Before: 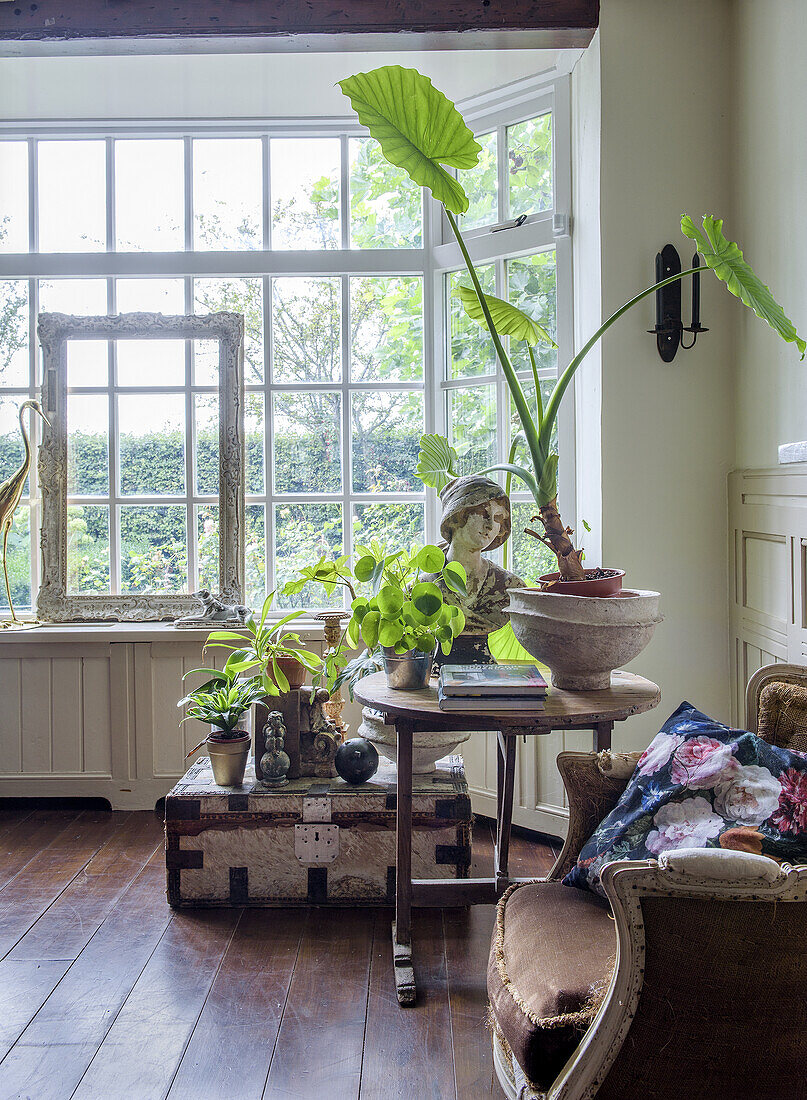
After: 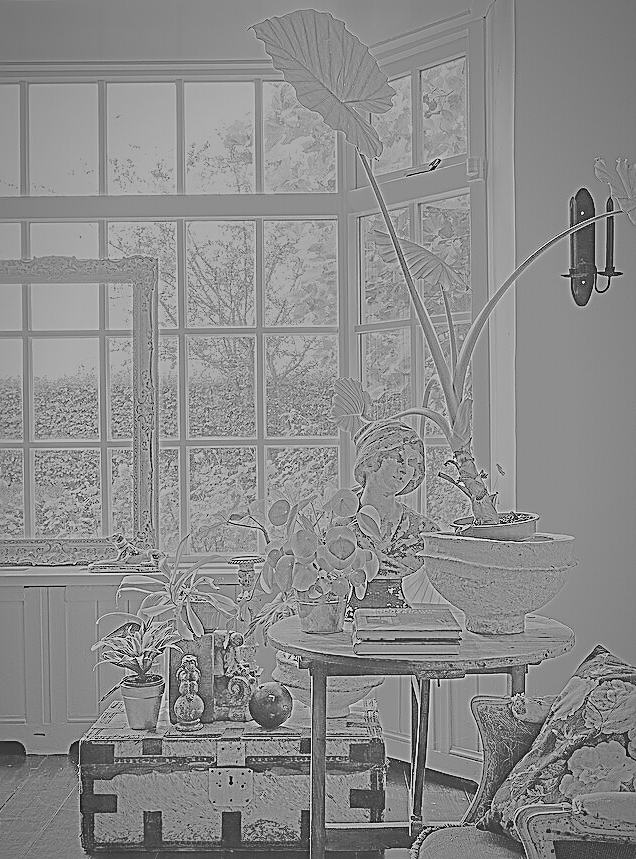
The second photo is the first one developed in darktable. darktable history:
crop and rotate: left 10.77%, top 5.1%, right 10.41%, bottom 16.76%
base curve: curves: ch0 [(0, 0) (0.028, 0.03) (0.121, 0.232) (0.46, 0.748) (0.859, 0.968) (1, 1)], preserve colors none
vignetting: fall-off start 80.87%, fall-off radius 61.59%, brightness -0.384, saturation 0.007, center (0, 0.007), automatic ratio true, width/height ratio 1.418
contrast brightness saturation: contrast 0.07, brightness -0.14, saturation 0.11
highpass: sharpness 5.84%, contrast boost 8.44%
sharpen: on, module defaults
exposure: black level correction 0.035, exposure 0.9 EV, compensate highlight preservation false
